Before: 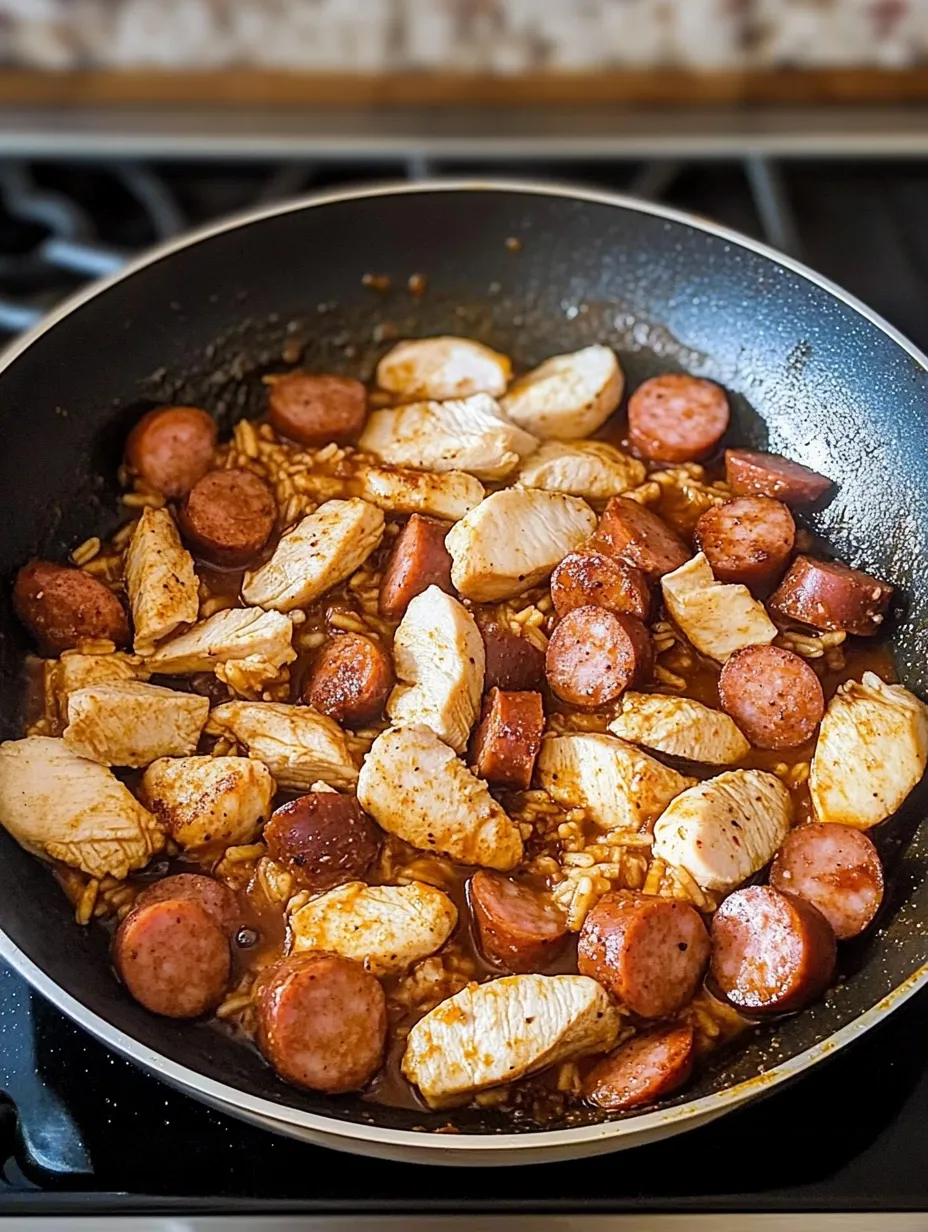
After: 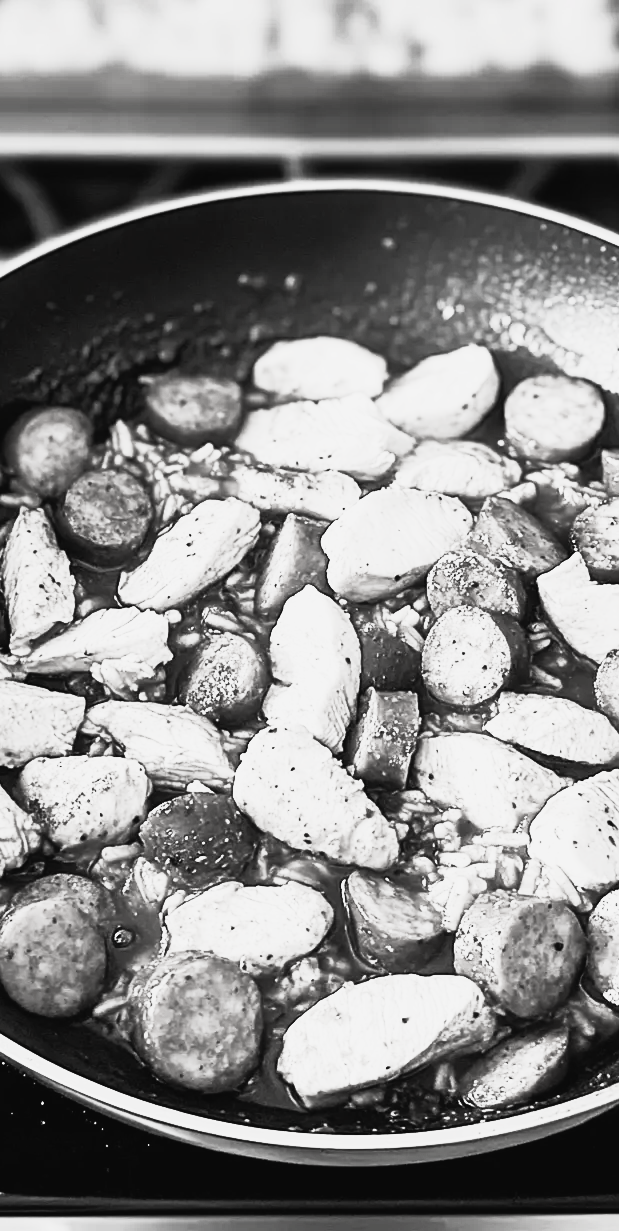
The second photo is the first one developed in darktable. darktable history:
tone curve: curves: ch0 [(0, 0.024) (0.031, 0.027) (0.113, 0.069) (0.198, 0.18) (0.304, 0.303) (0.441, 0.462) (0.557, 0.6) (0.711, 0.79) (0.812, 0.878) (0.927, 0.935) (1, 0.963)]; ch1 [(0, 0) (0.222, 0.2) (0.343, 0.325) (0.45, 0.441) (0.502, 0.501) (0.527, 0.534) (0.55, 0.561) (0.632, 0.656) (0.735, 0.754) (1, 1)]; ch2 [(0, 0) (0.249, 0.222) (0.352, 0.348) (0.424, 0.439) (0.476, 0.482) (0.499, 0.501) (0.517, 0.516) (0.532, 0.544) (0.558, 0.585) (0.596, 0.629) (0.726, 0.745) (0.82, 0.796) (0.998, 0.928)], preserve colors none
contrast brightness saturation: contrast 0.541, brightness 0.488, saturation -0.985
crop and rotate: left 13.38%, right 19.905%
